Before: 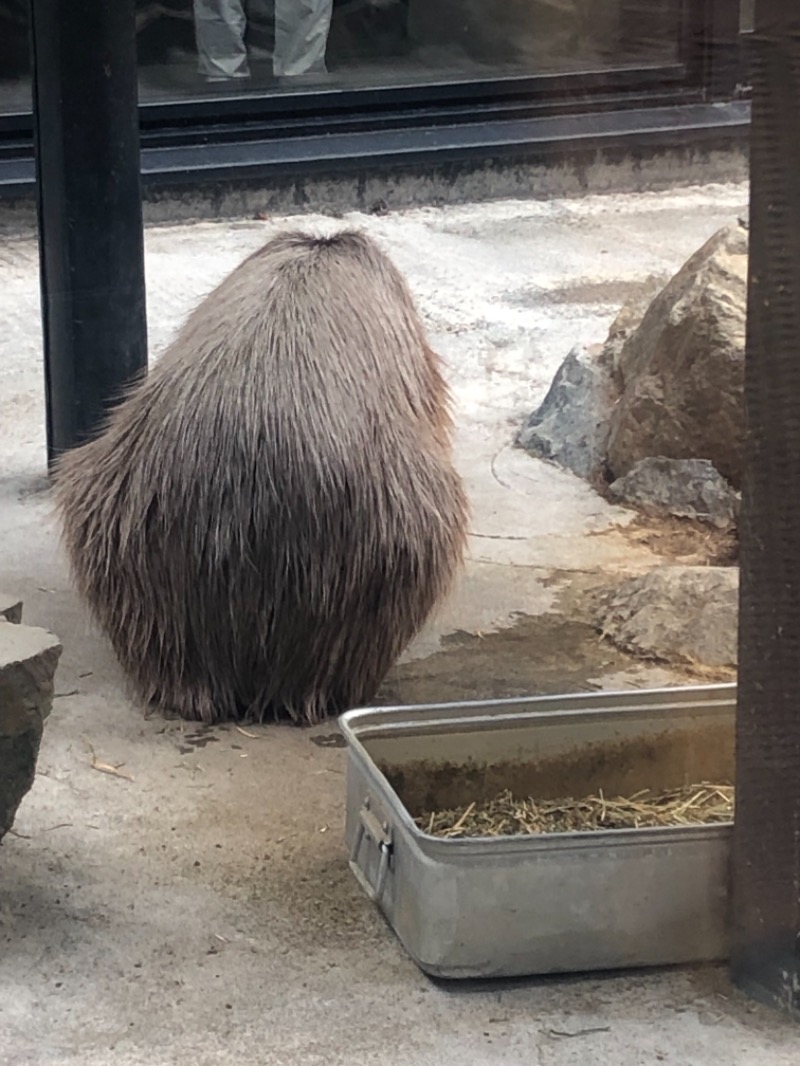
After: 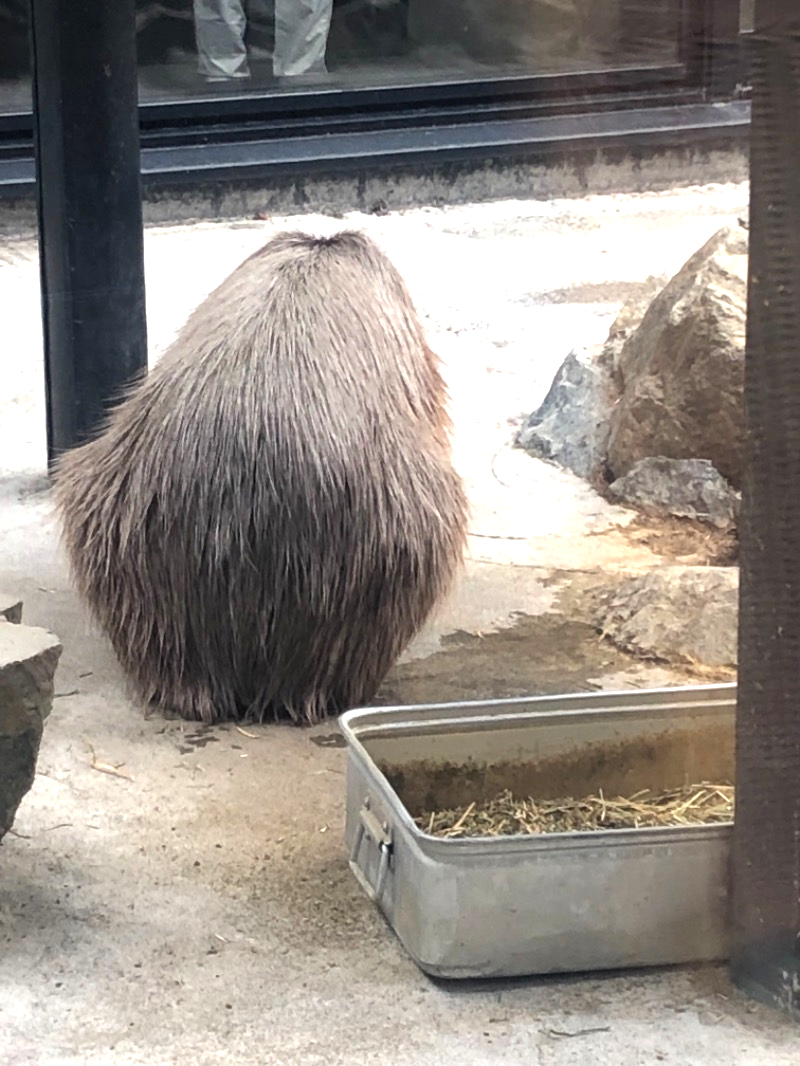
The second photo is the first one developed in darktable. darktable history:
exposure: exposure 0.788 EV, compensate highlight preservation false
